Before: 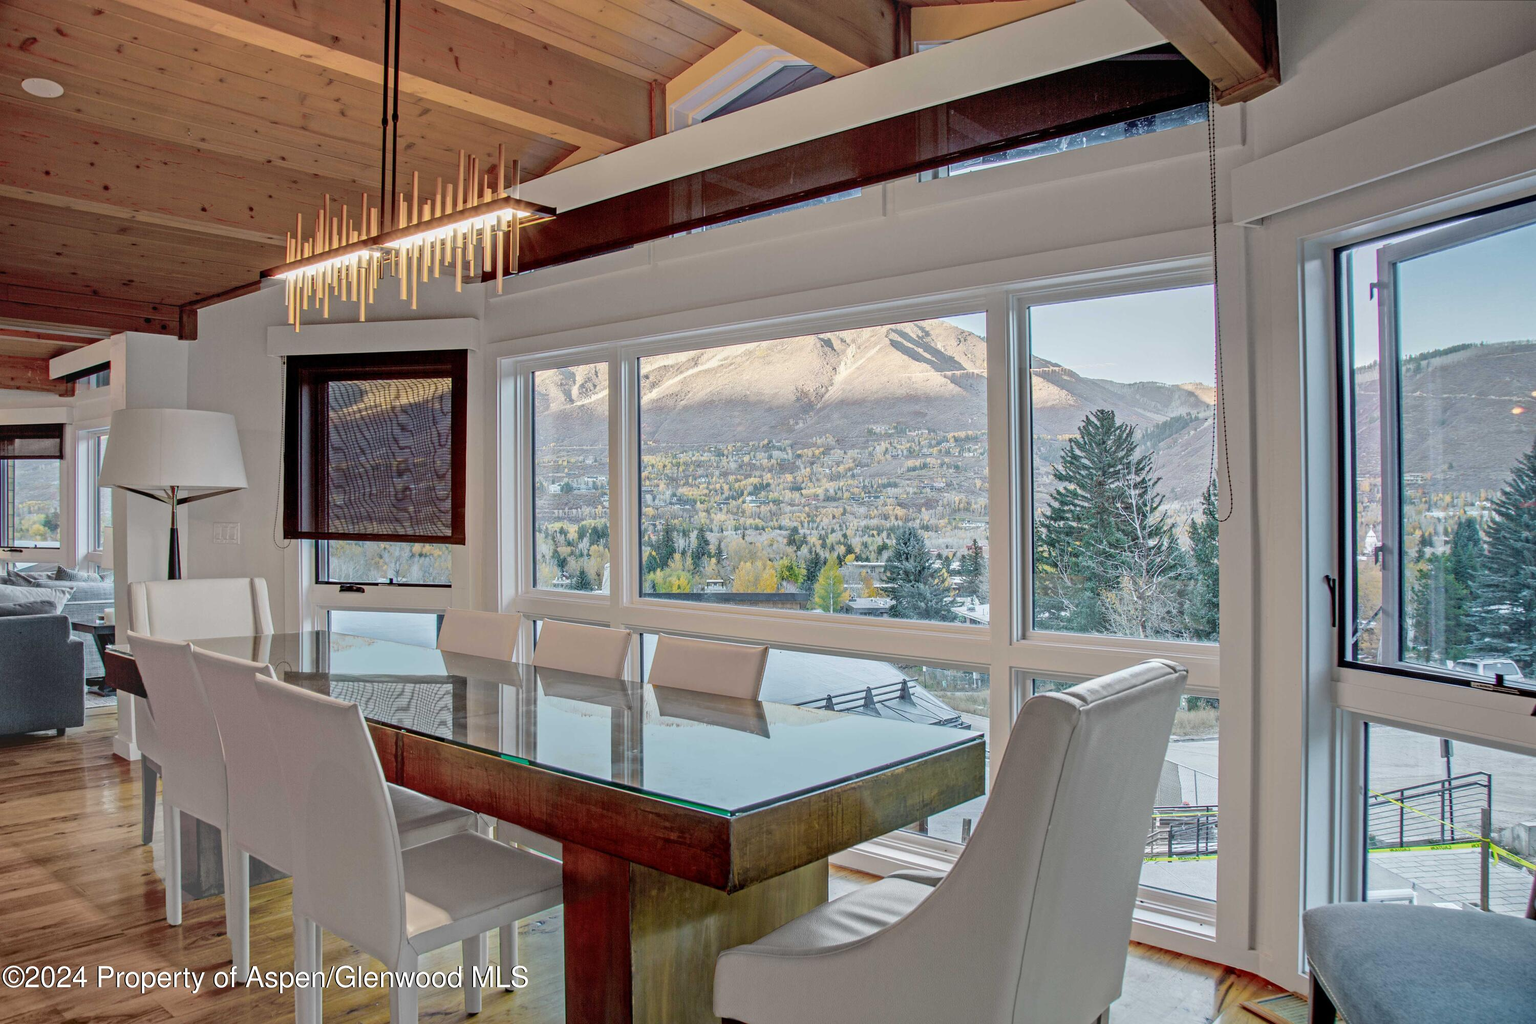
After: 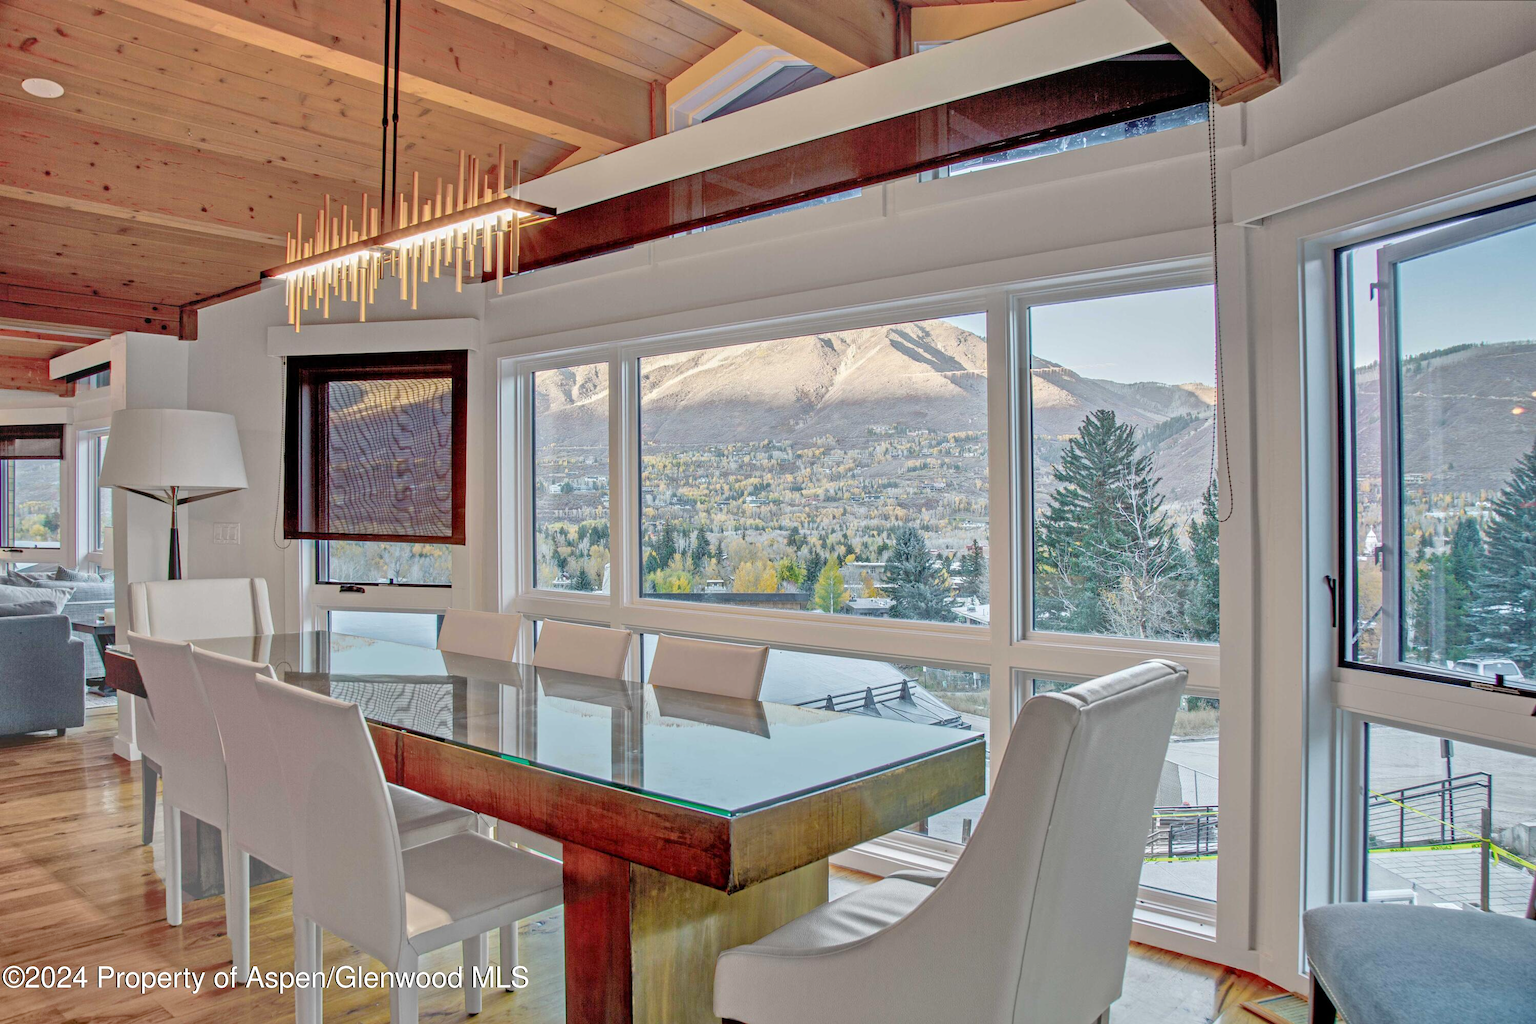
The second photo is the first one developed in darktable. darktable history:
tone equalizer: -7 EV 0.156 EV, -6 EV 0.594 EV, -5 EV 1.16 EV, -4 EV 1.36 EV, -3 EV 1.13 EV, -2 EV 0.6 EV, -1 EV 0.156 EV
